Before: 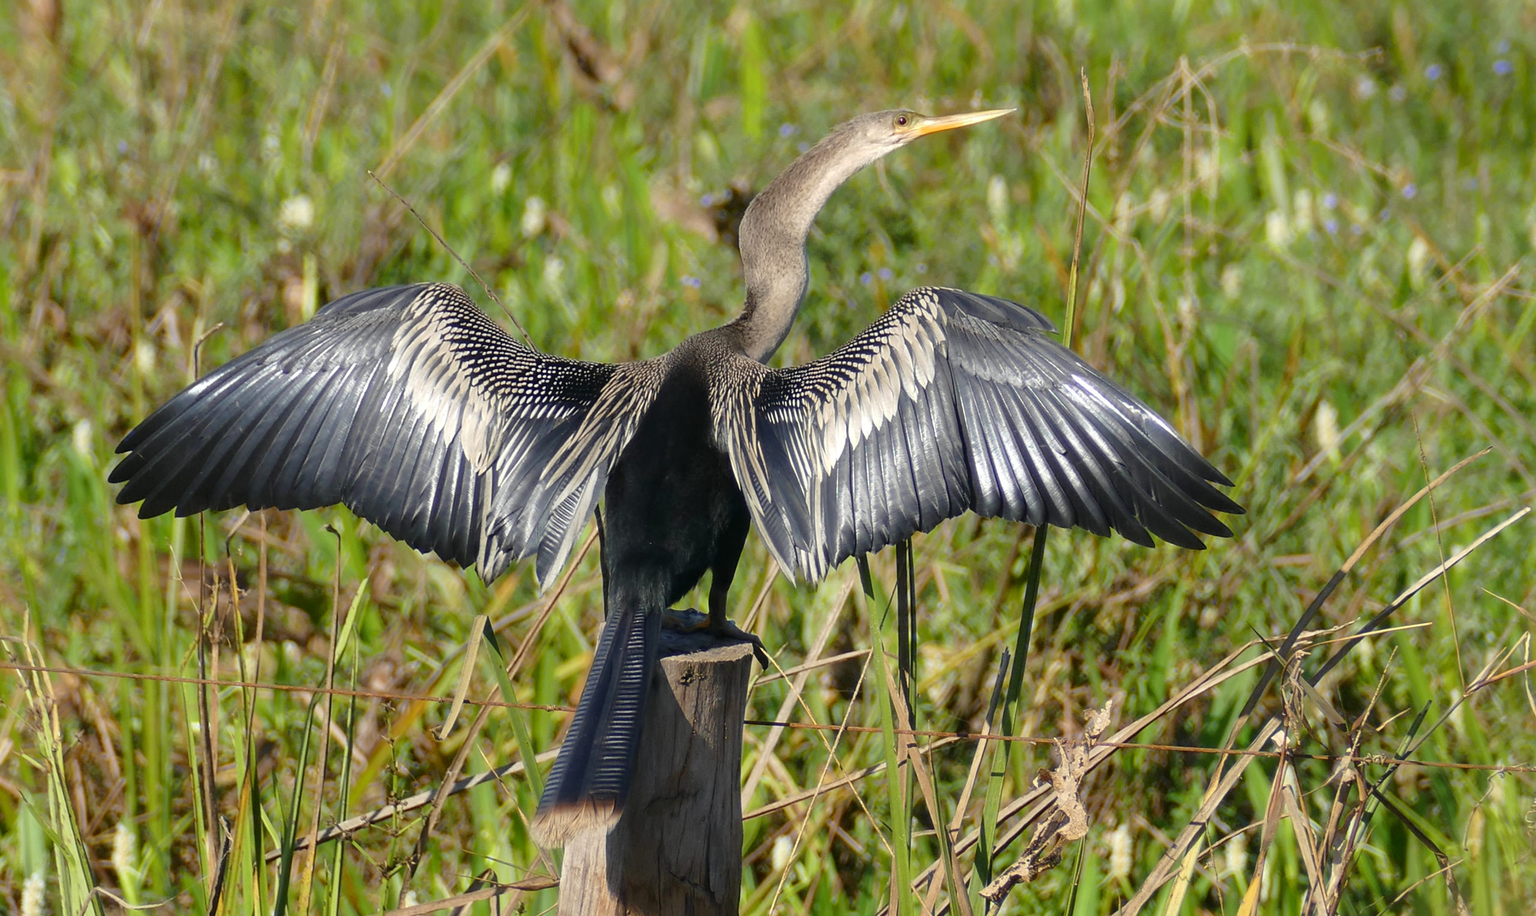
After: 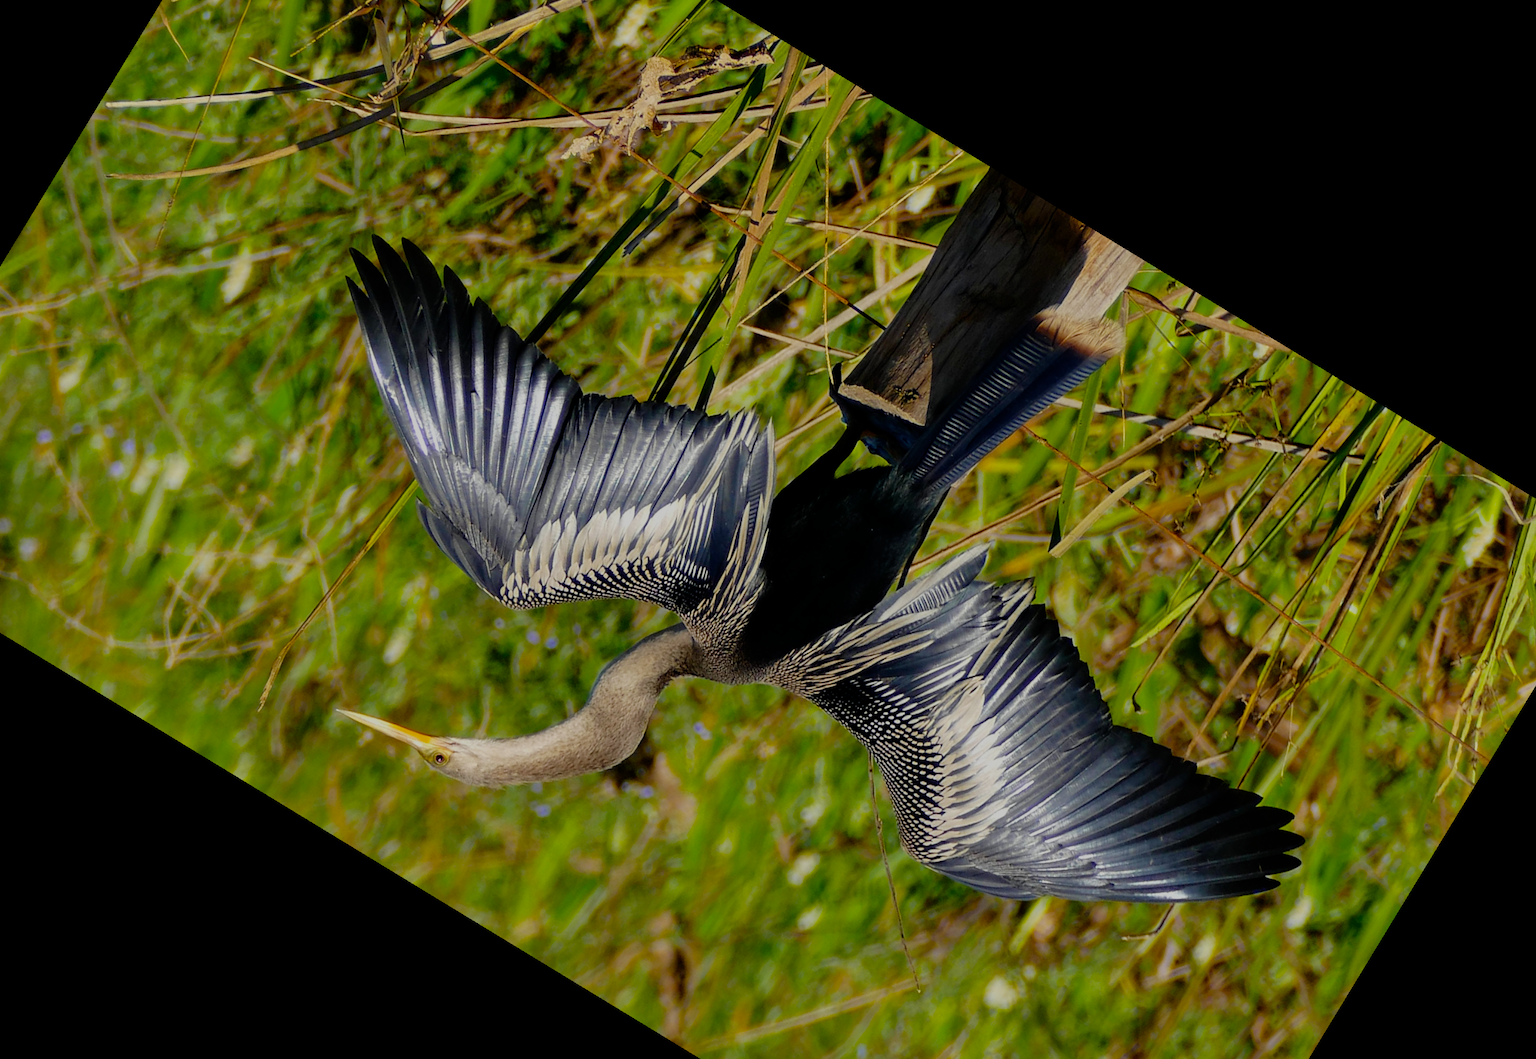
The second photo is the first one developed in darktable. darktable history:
filmic rgb: middle gray luminance 29%, black relative exposure -10.3 EV, white relative exposure 5.5 EV, threshold 6 EV, target black luminance 0%, hardness 3.95, latitude 2.04%, contrast 1.132, highlights saturation mix 5%, shadows ↔ highlights balance 15.11%, add noise in highlights 0, preserve chrominance no, color science v3 (2019), use custom middle-gray values true, iterations of high-quality reconstruction 0, contrast in highlights soft, enable highlight reconstruction true
color balance rgb: perceptual saturation grading › global saturation 30%, global vibrance 20%
crop and rotate: angle 148.68°, left 9.111%, top 15.603%, right 4.588%, bottom 17.041%
